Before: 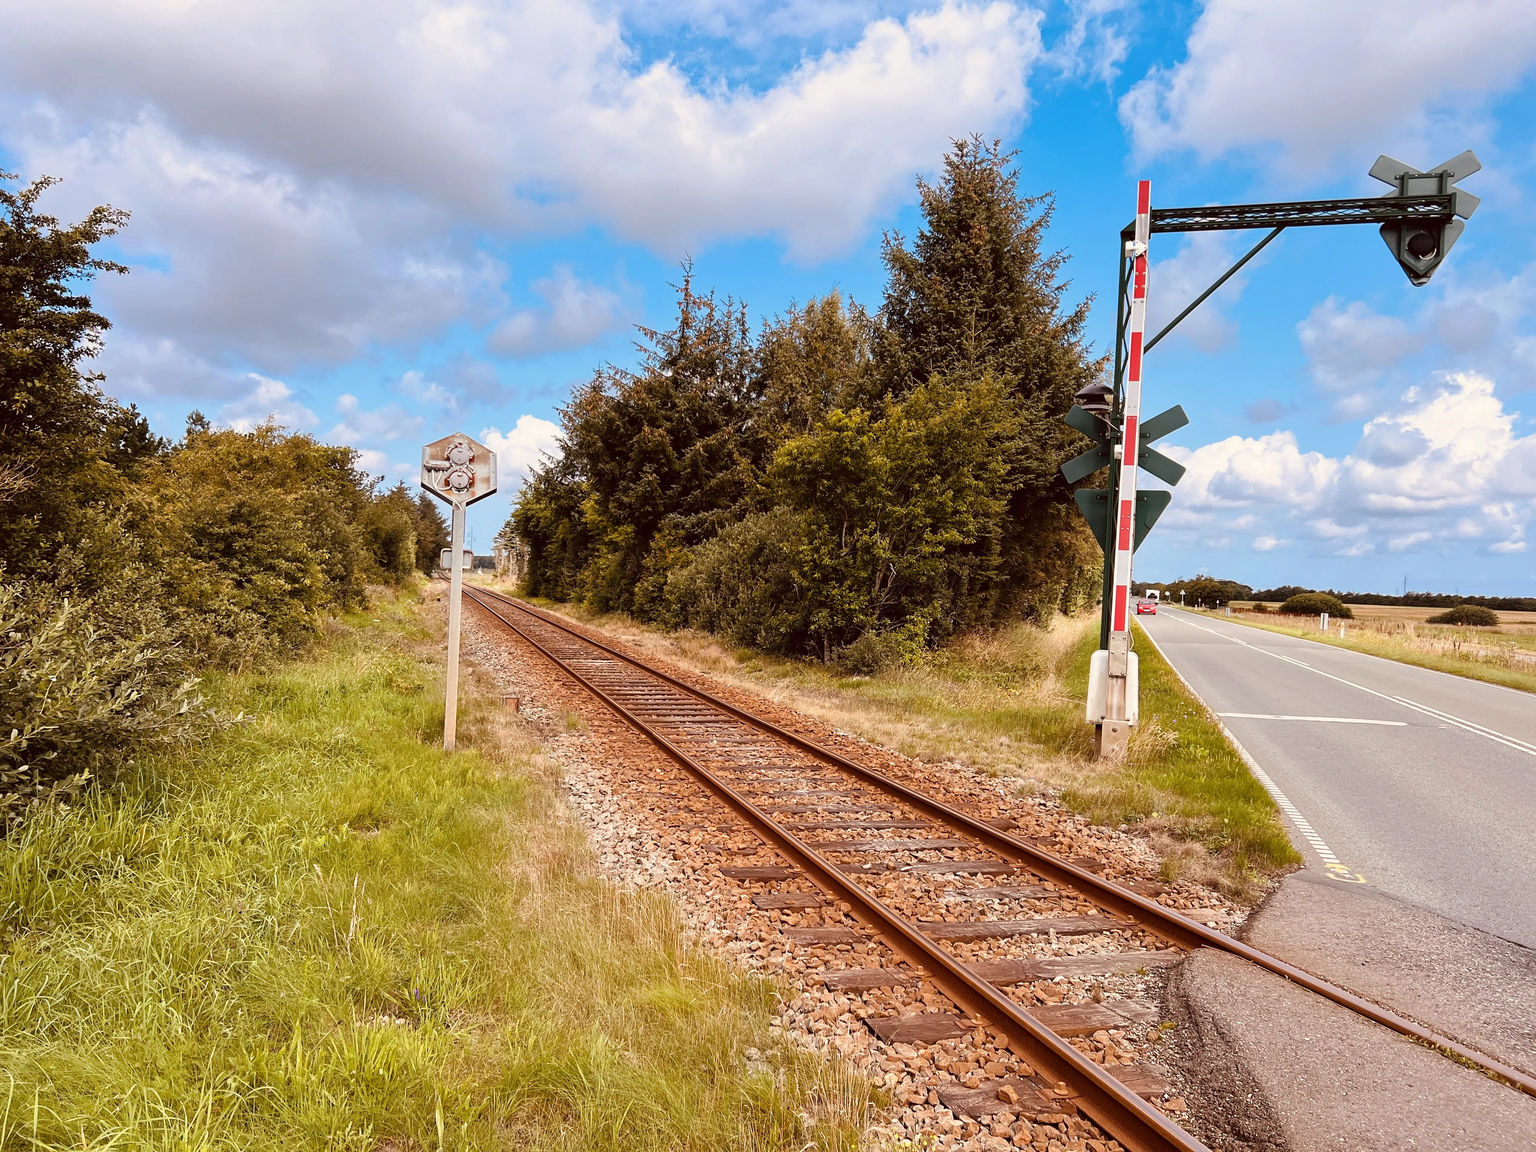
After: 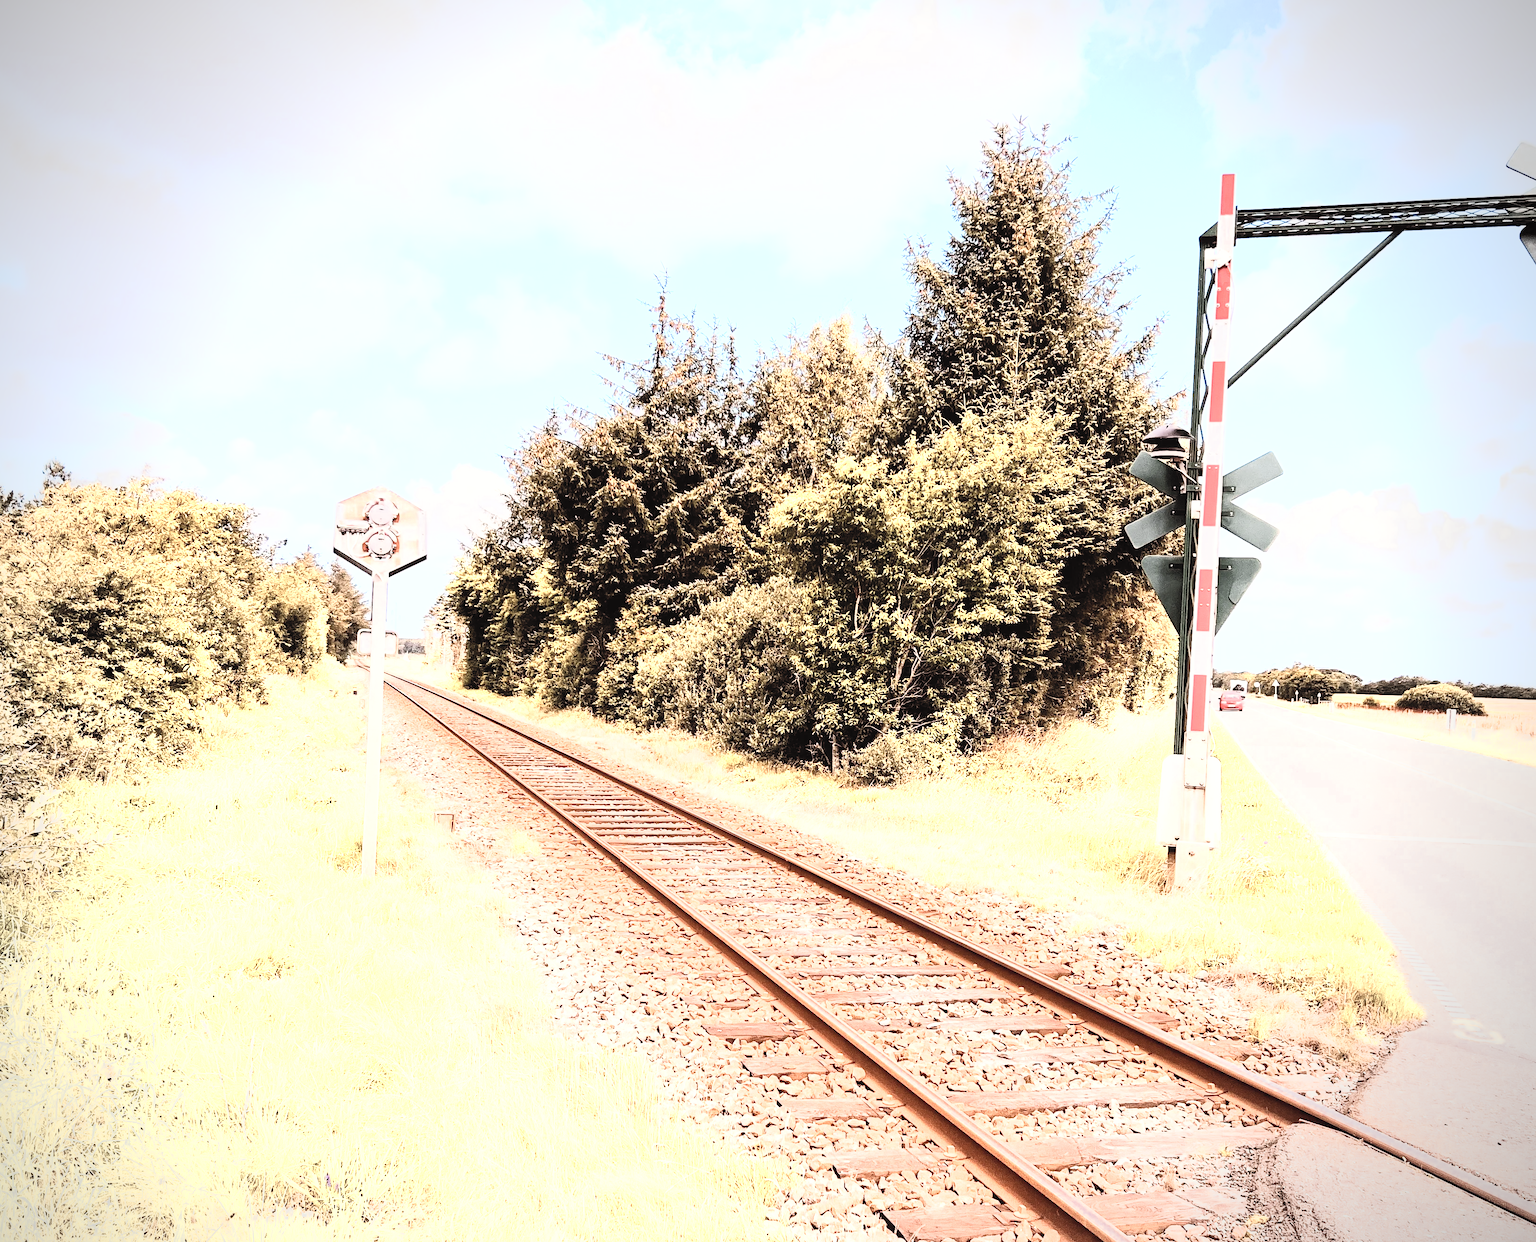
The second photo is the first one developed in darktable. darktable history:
crop: left 9.905%, top 3.512%, right 9.267%, bottom 9.303%
vignetting: fall-off start 79.69%
contrast brightness saturation: contrast 0.587, brightness 0.571, saturation -0.337
exposure: black level correction 0, exposure 1.096 EV, compensate highlight preservation false
tone equalizer: -8 EV -0.441 EV, -7 EV -0.354 EV, -6 EV -0.337 EV, -5 EV -0.258 EV, -3 EV 0.246 EV, -2 EV 0.339 EV, -1 EV 0.375 EV, +0 EV 0.426 EV
filmic rgb: black relative exposure -6.78 EV, white relative exposure 5.9 EV, hardness 2.68, add noise in highlights 0.001, color science v3 (2019), use custom middle-gray values true, contrast in highlights soft
color zones: curves: ch0 [(0.004, 0.305) (0.261, 0.623) (0.389, 0.399) (0.708, 0.571) (0.947, 0.34)]; ch1 [(0.025, 0.645) (0.229, 0.584) (0.326, 0.551) (0.484, 0.262) (0.757, 0.643)]
